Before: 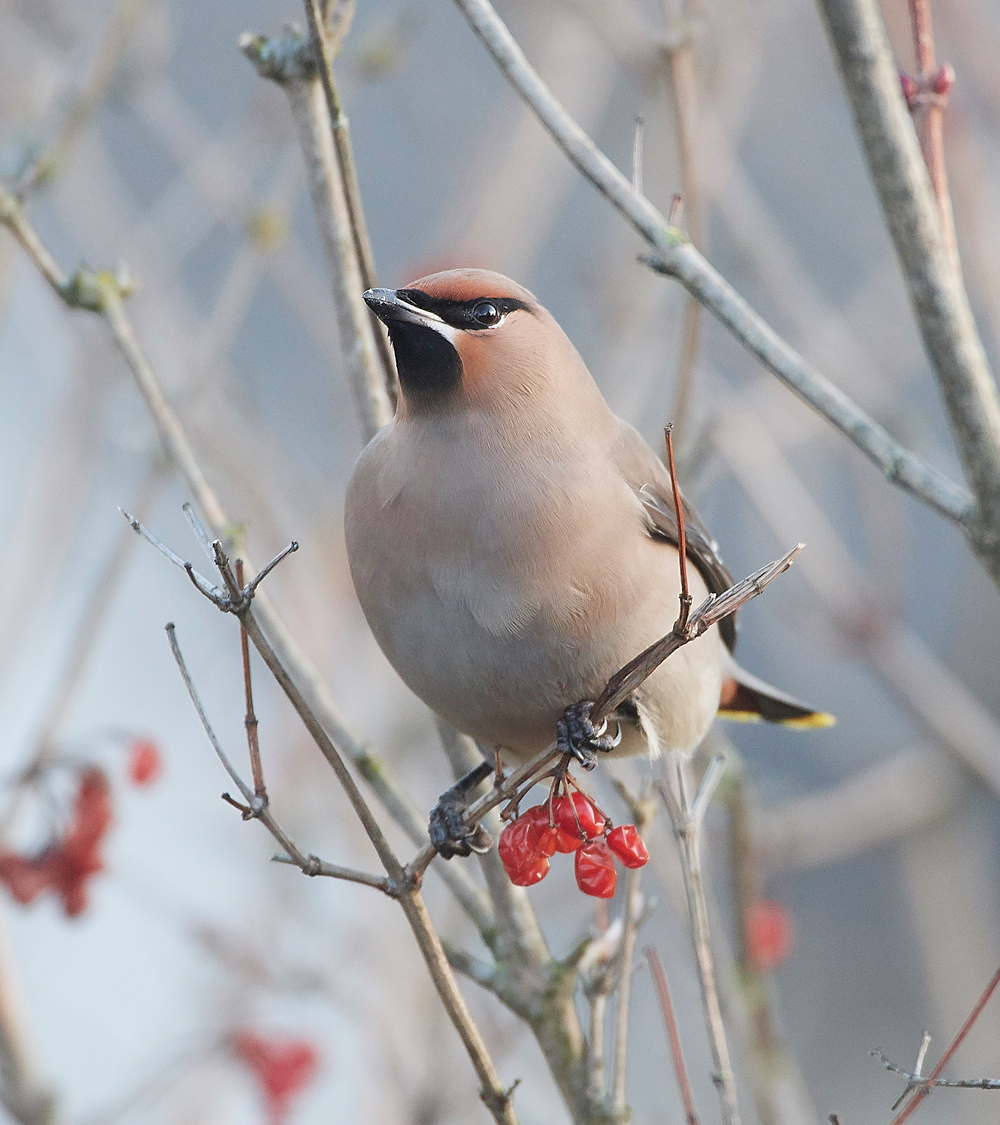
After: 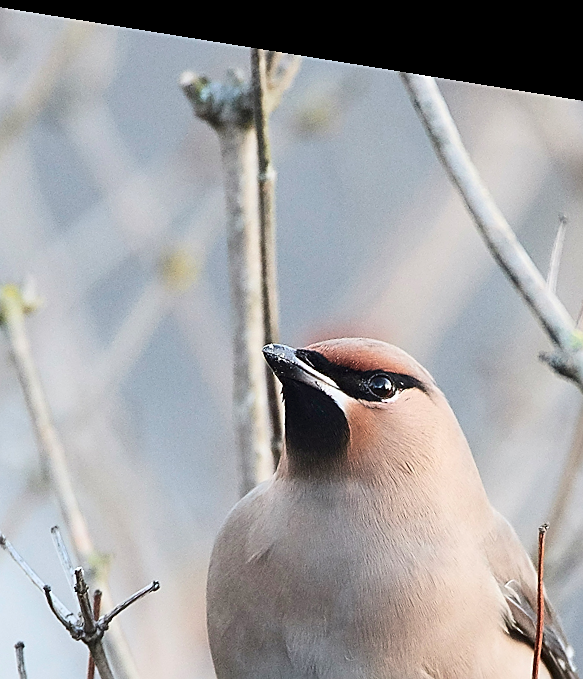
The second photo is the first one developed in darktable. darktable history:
sharpen: on, module defaults
crop: left 19.556%, right 30.401%, bottom 46.458%
contrast brightness saturation: contrast 0.28
rotate and perspective: rotation 9.12°, automatic cropping off
